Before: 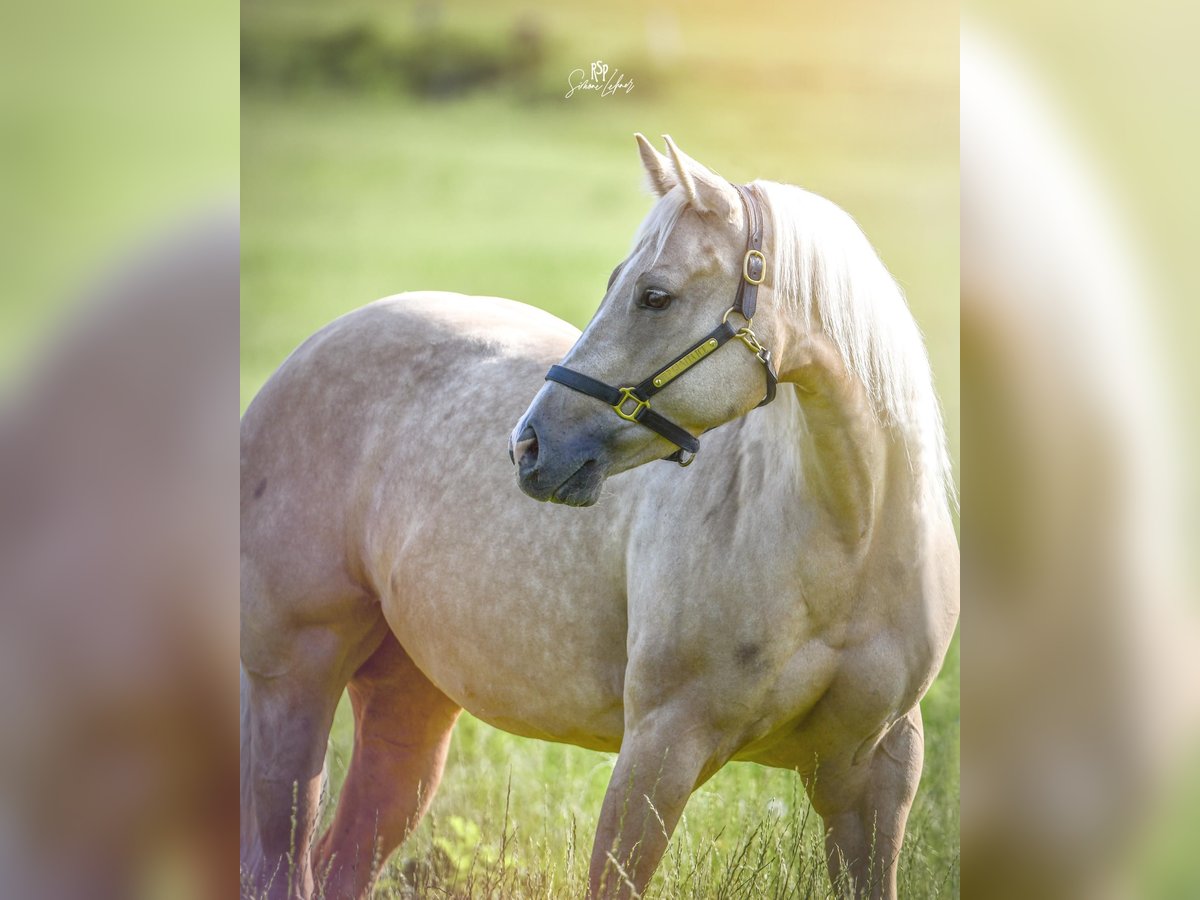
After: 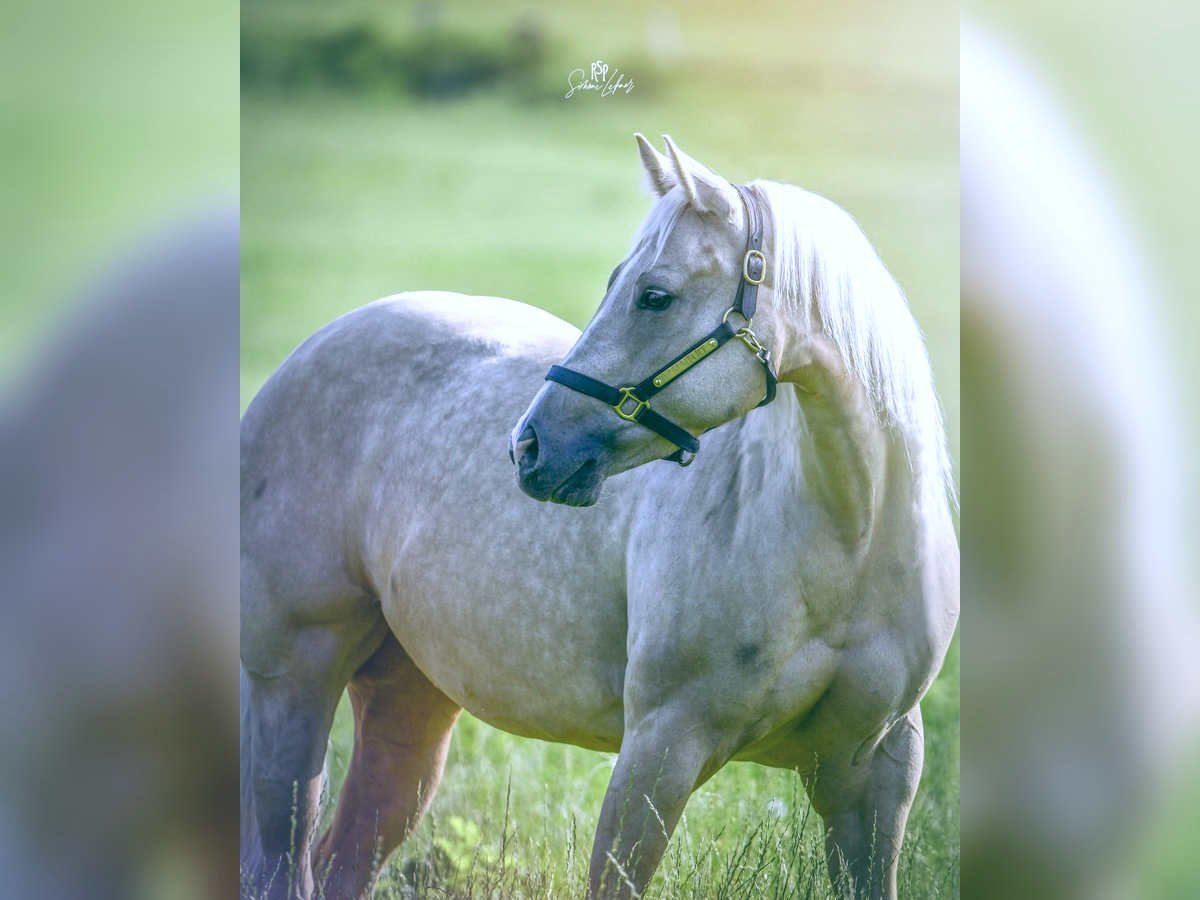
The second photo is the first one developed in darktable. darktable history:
white balance: red 0.871, blue 1.249
color balance: lift [1.005, 0.99, 1.007, 1.01], gamma [1, 0.979, 1.011, 1.021], gain [0.923, 1.098, 1.025, 0.902], input saturation 90.45%, contrast 7.73%, output saturation 105.91%
